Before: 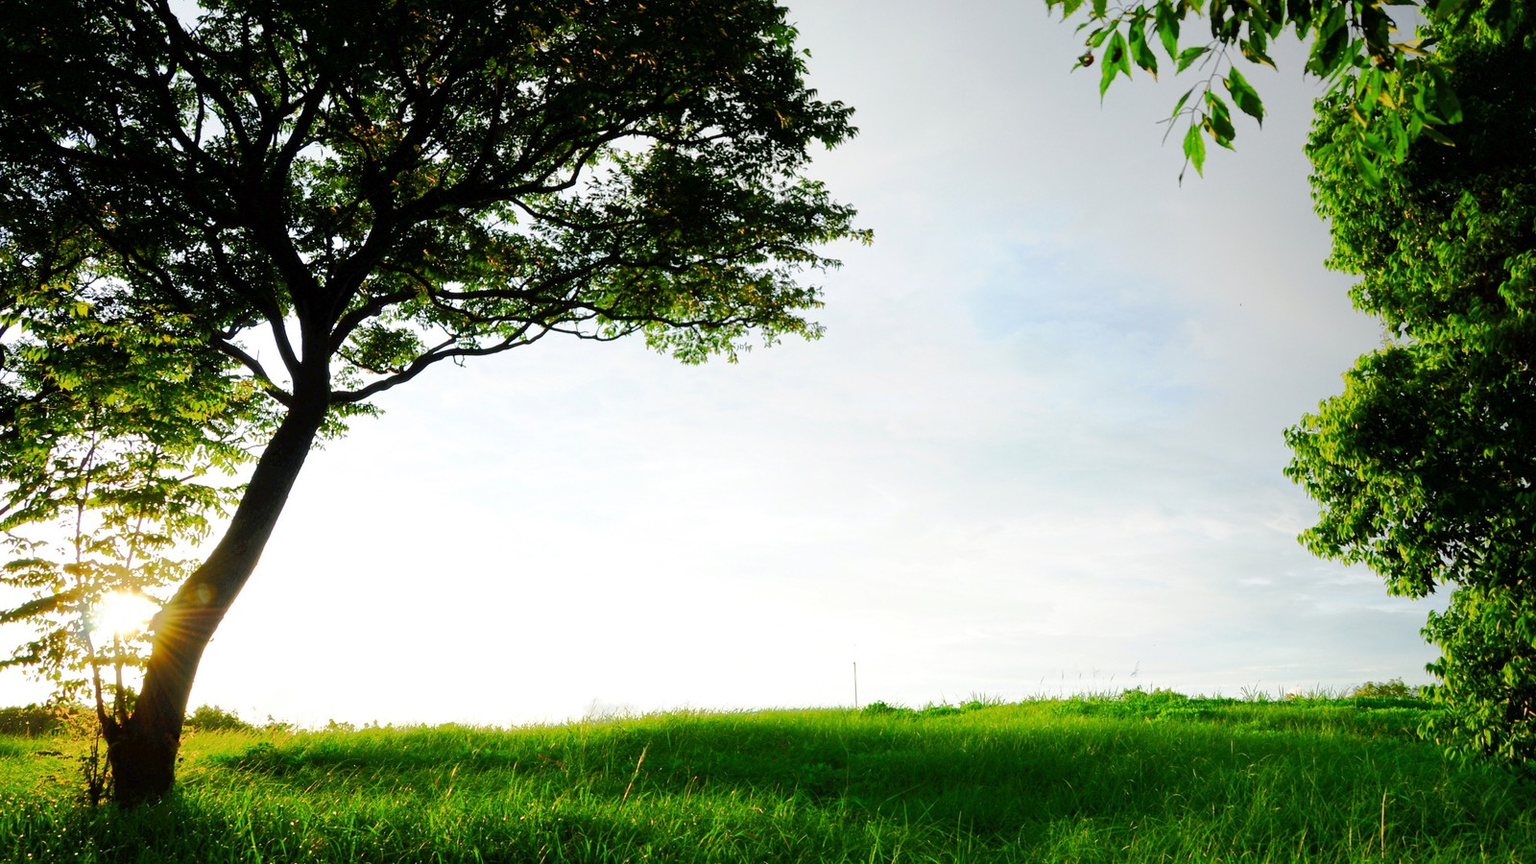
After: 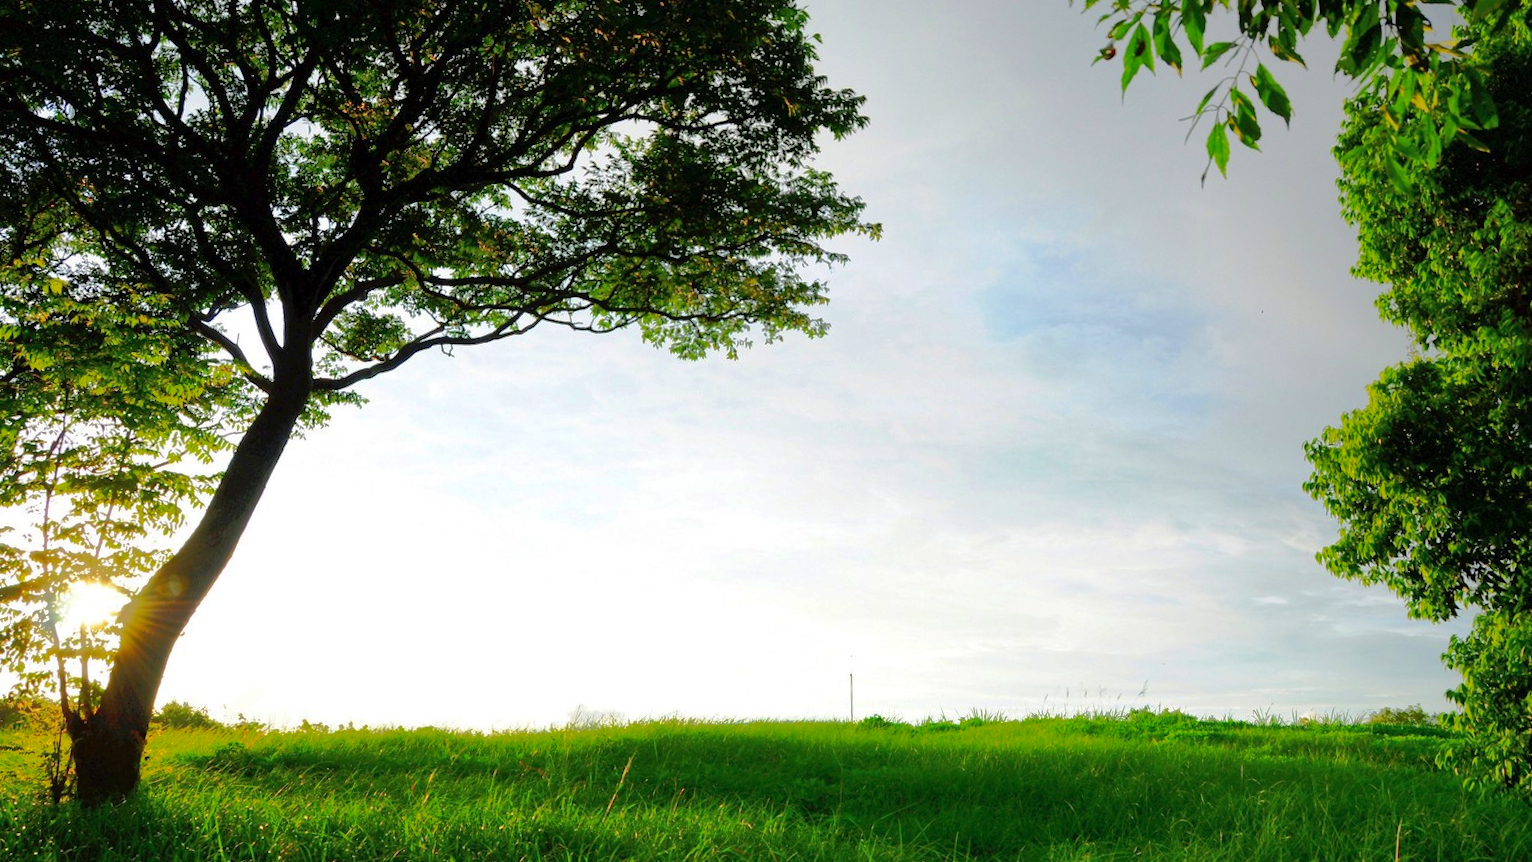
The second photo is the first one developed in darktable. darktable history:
shadows and highlights: highlights color adjustment 89.4%
crop and rotate: angle -1.43°
